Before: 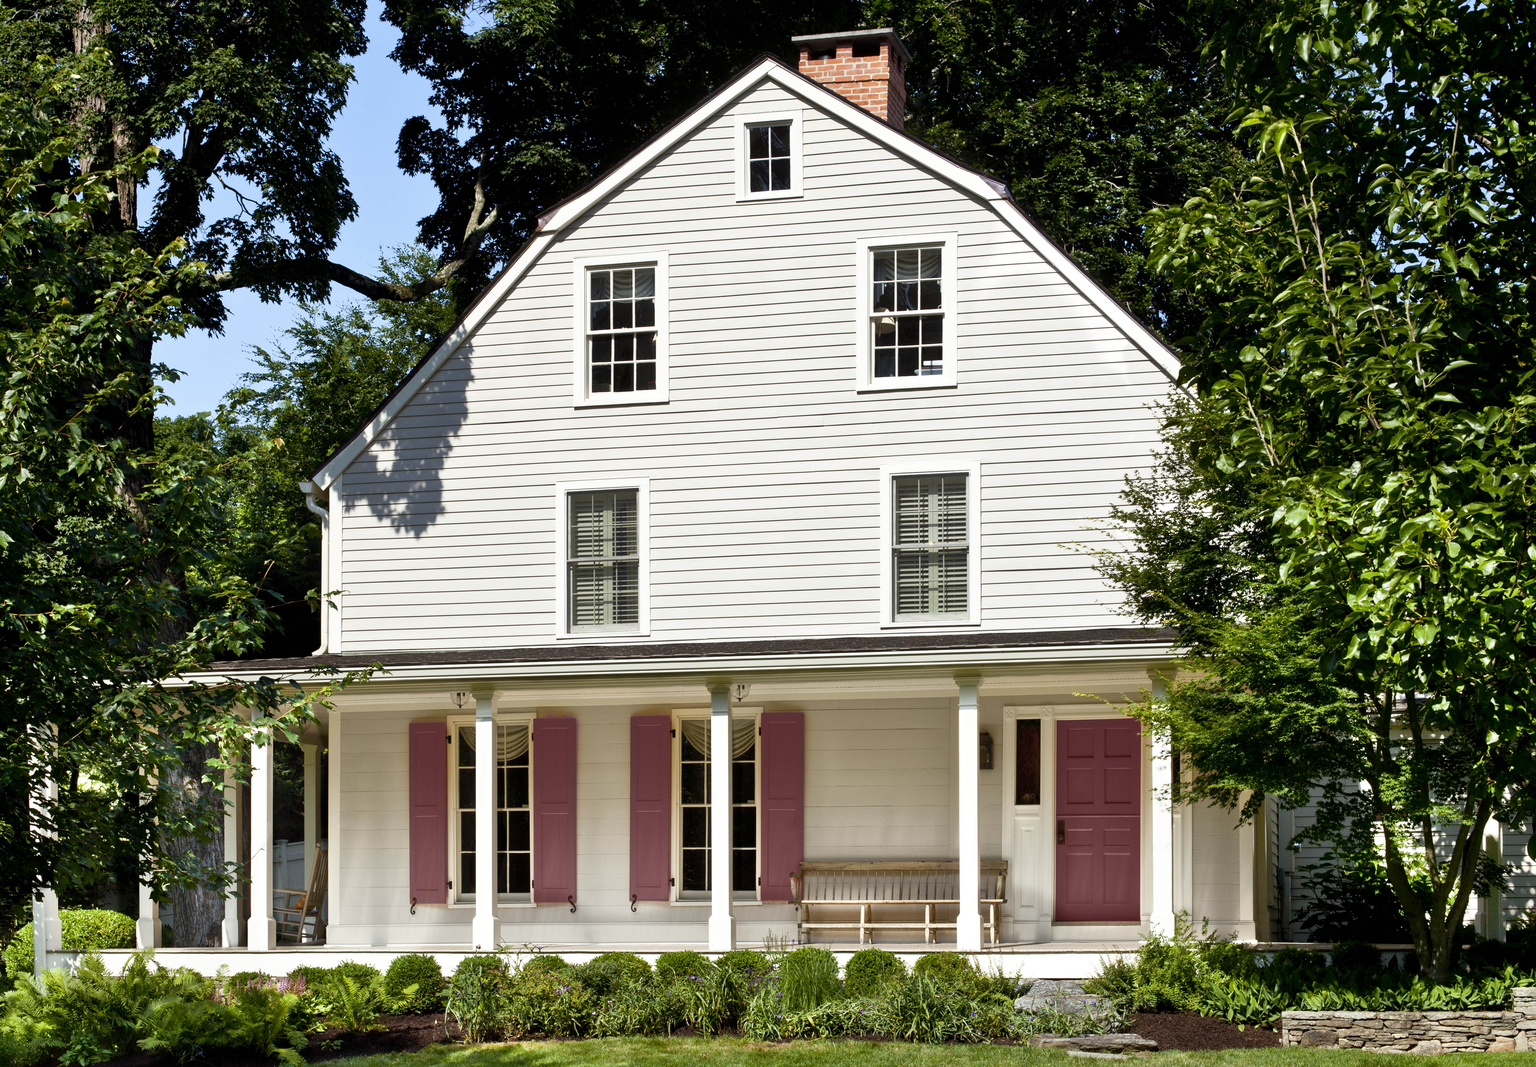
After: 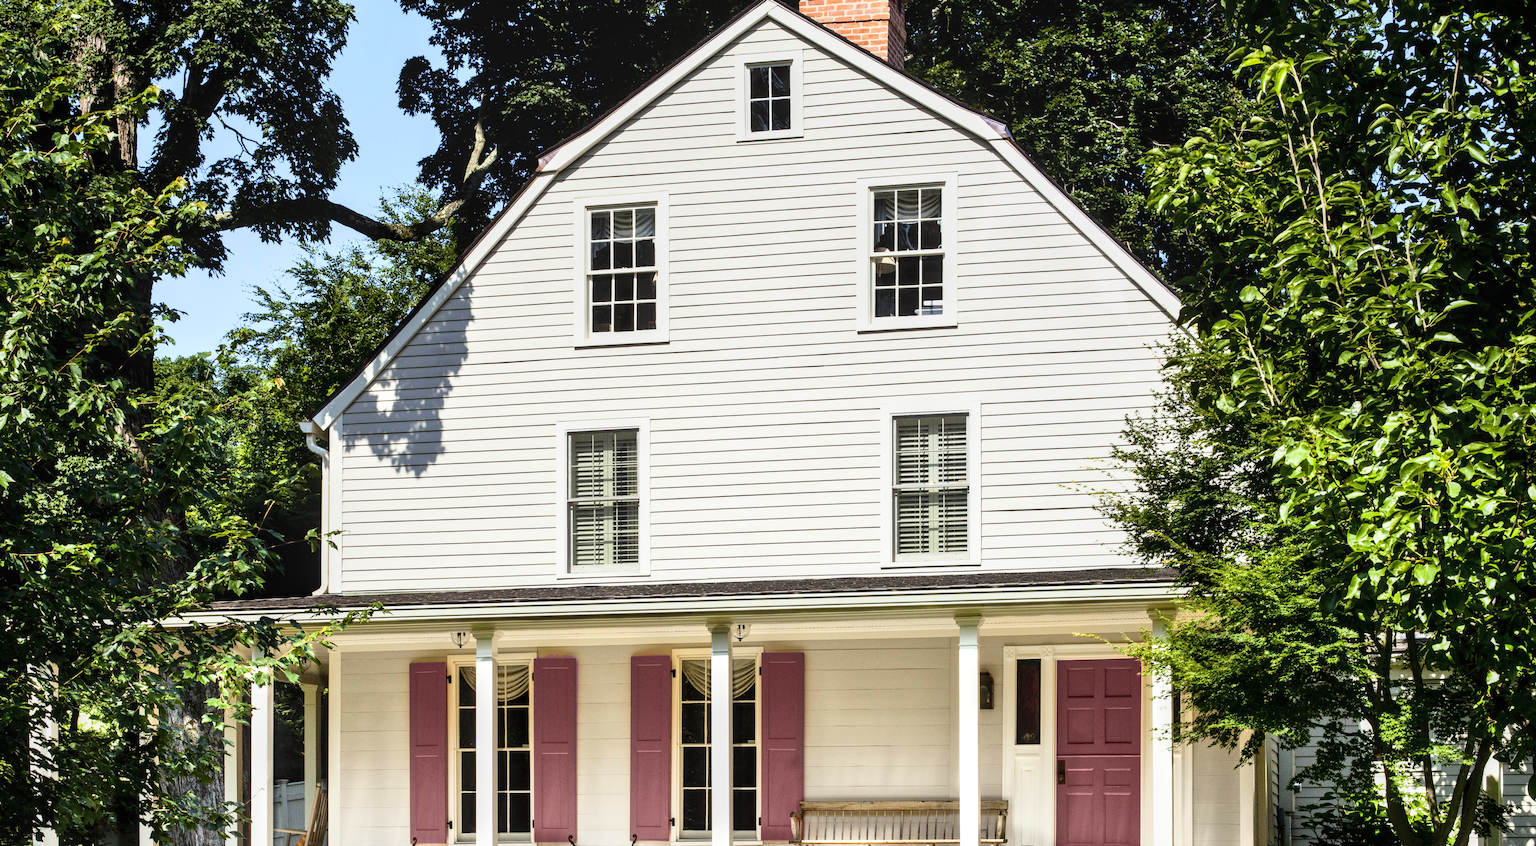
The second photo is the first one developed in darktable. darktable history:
crop and rotate: top 5.669%, bottom 14.928%
local contrast: on, module defaults
base curve: curves: ch0 [(0, 0) (0.028, 0.03) (0.121, 0.232) (0.46, 0.748) (0.859, 0.968) (1, 1)]
